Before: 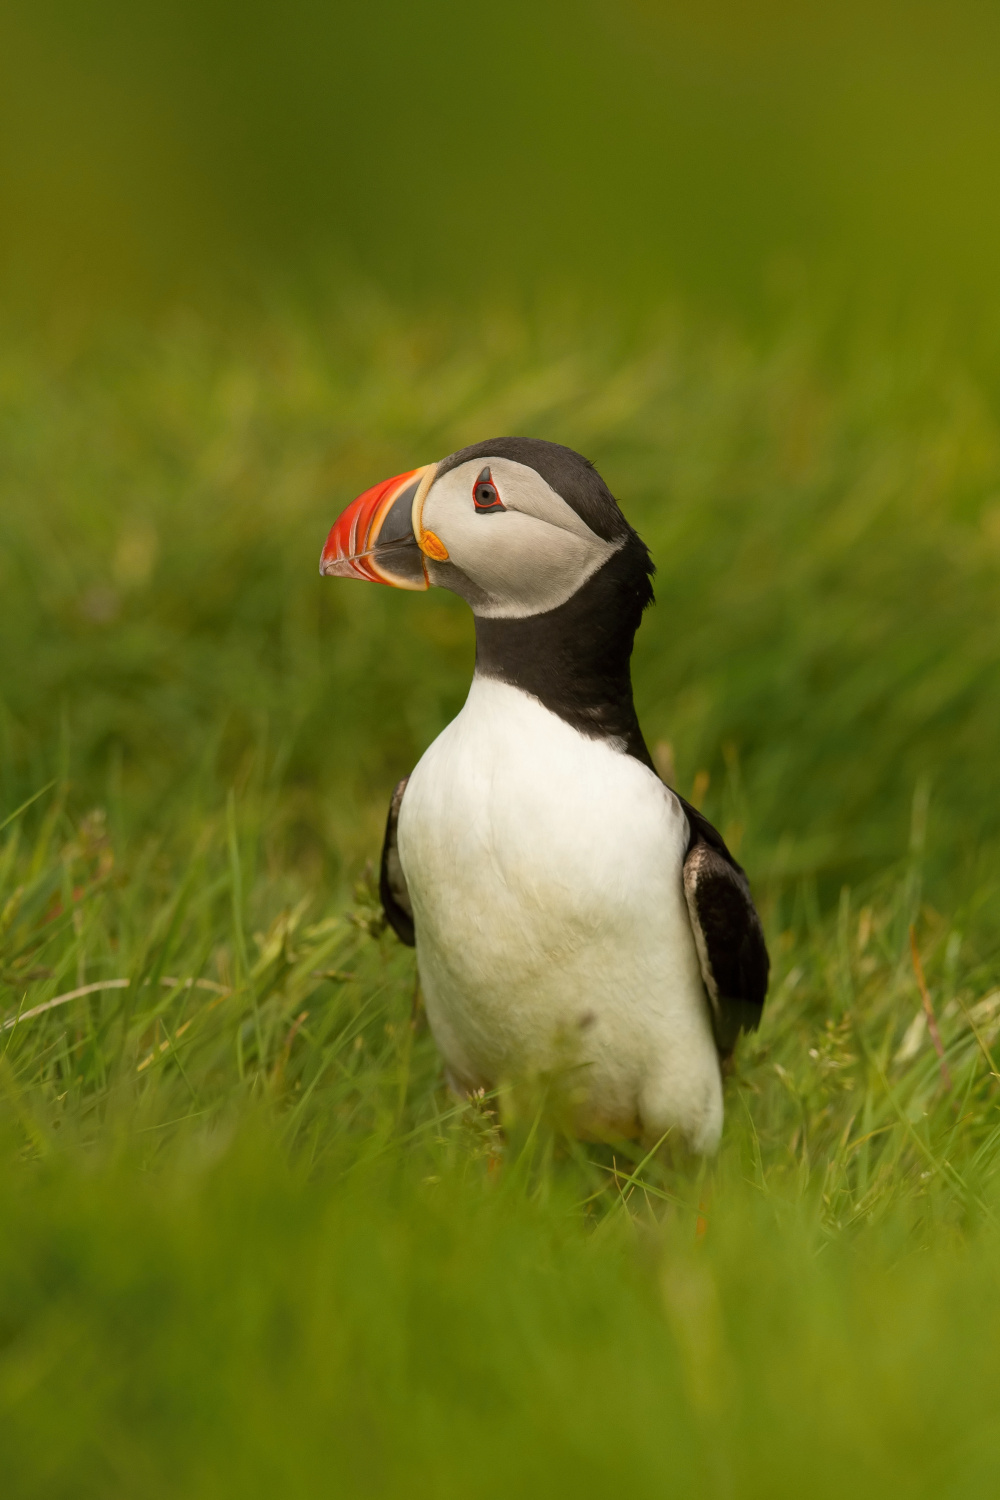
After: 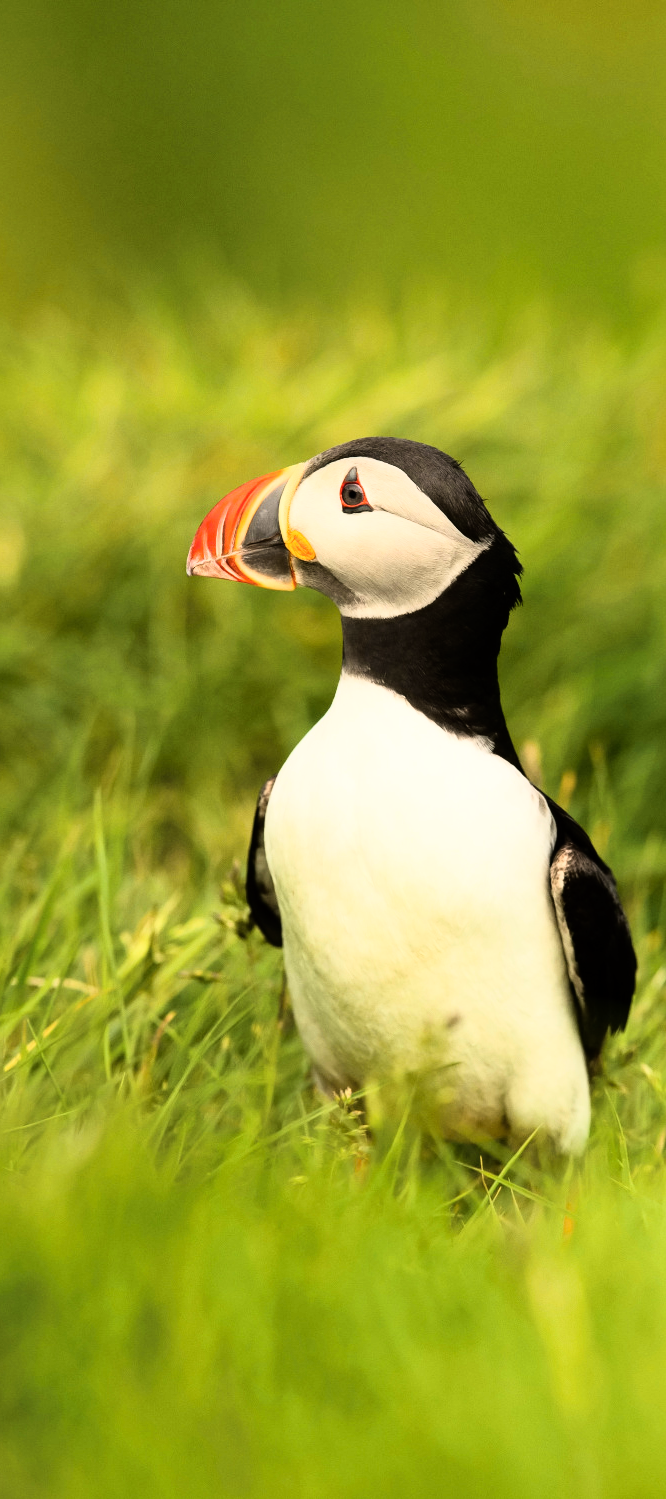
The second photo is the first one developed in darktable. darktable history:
rgb curve: curves: ch0 [(0, 0) (0.21, 0.15) (0.24, 0.21) (0.5, 0.75) (0.75, 0.96) (0.89, 0.99) (1, 1)]; ch1 [(0, 0.02) (0.21, 0.13) (0.25, 0.2) (0.5, 0.67) (0.75, 0.9) (0.89, 0.97) (1, 1)]; ch2 [(0, 0.02) (0.21, 0.13) (0.25, 0.2) (0.5, 0.67) (0.75, 0.9) (0.89, 0.97) (1, 1)], compensate middle gray true
crop and rotate: left 13.342%, right 19.991%
